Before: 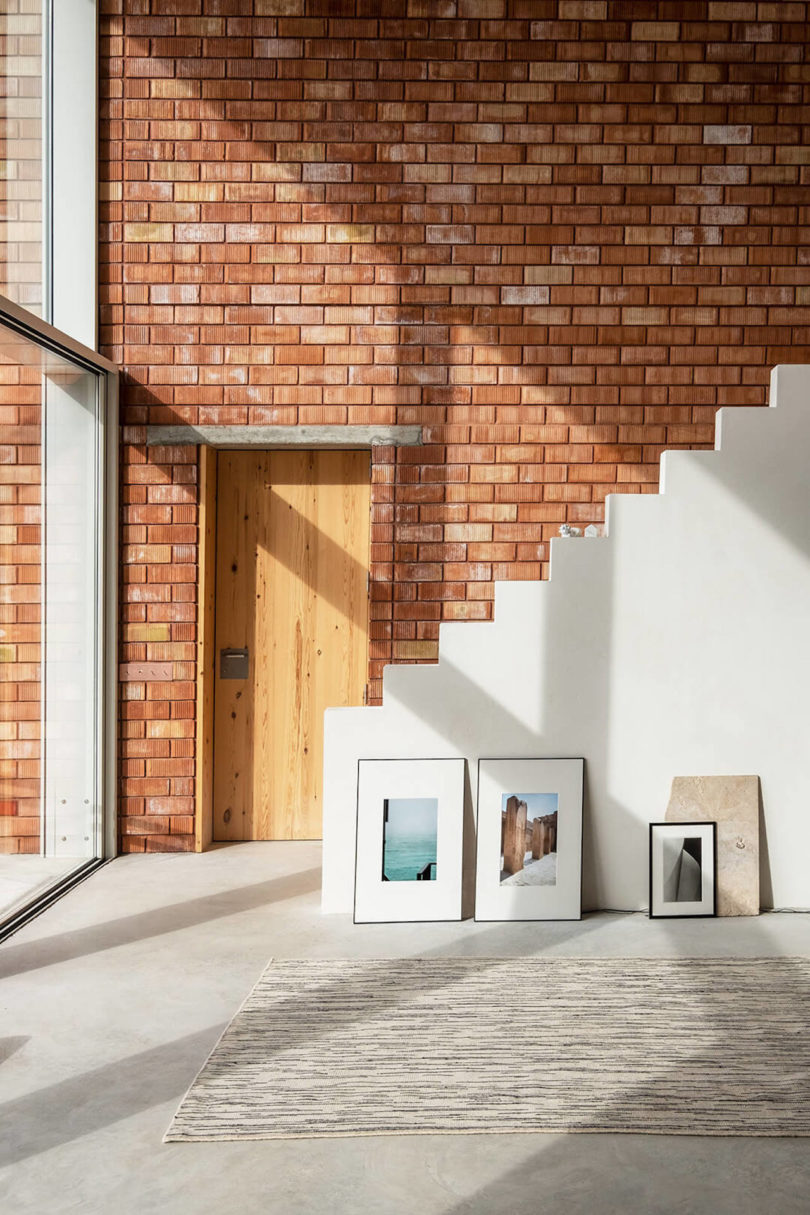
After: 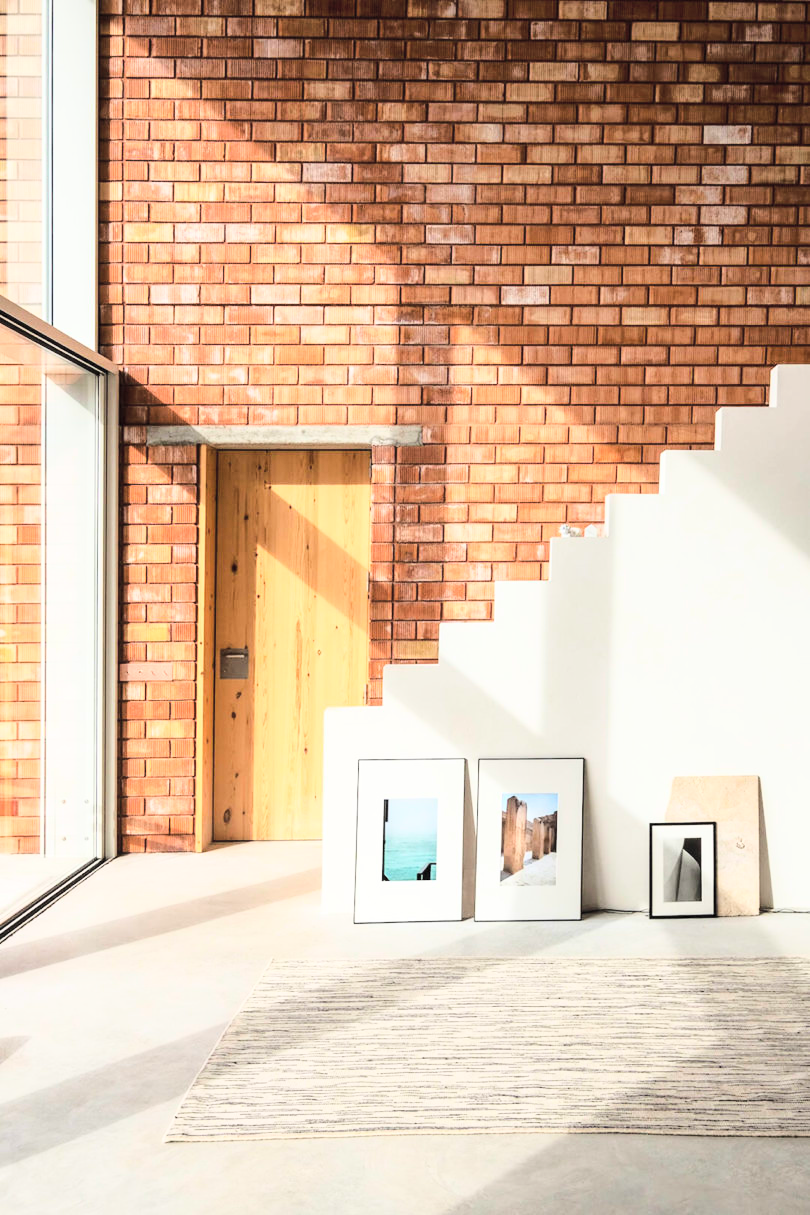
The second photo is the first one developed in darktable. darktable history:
contrast brightness saturation: brightness 0.15
base curve: curves: ch0 [(0, 0) (0.032, 0.037) (0.105, 0.228) (0.435, 0.76) (0.856, 0.983) (1, 1)]
